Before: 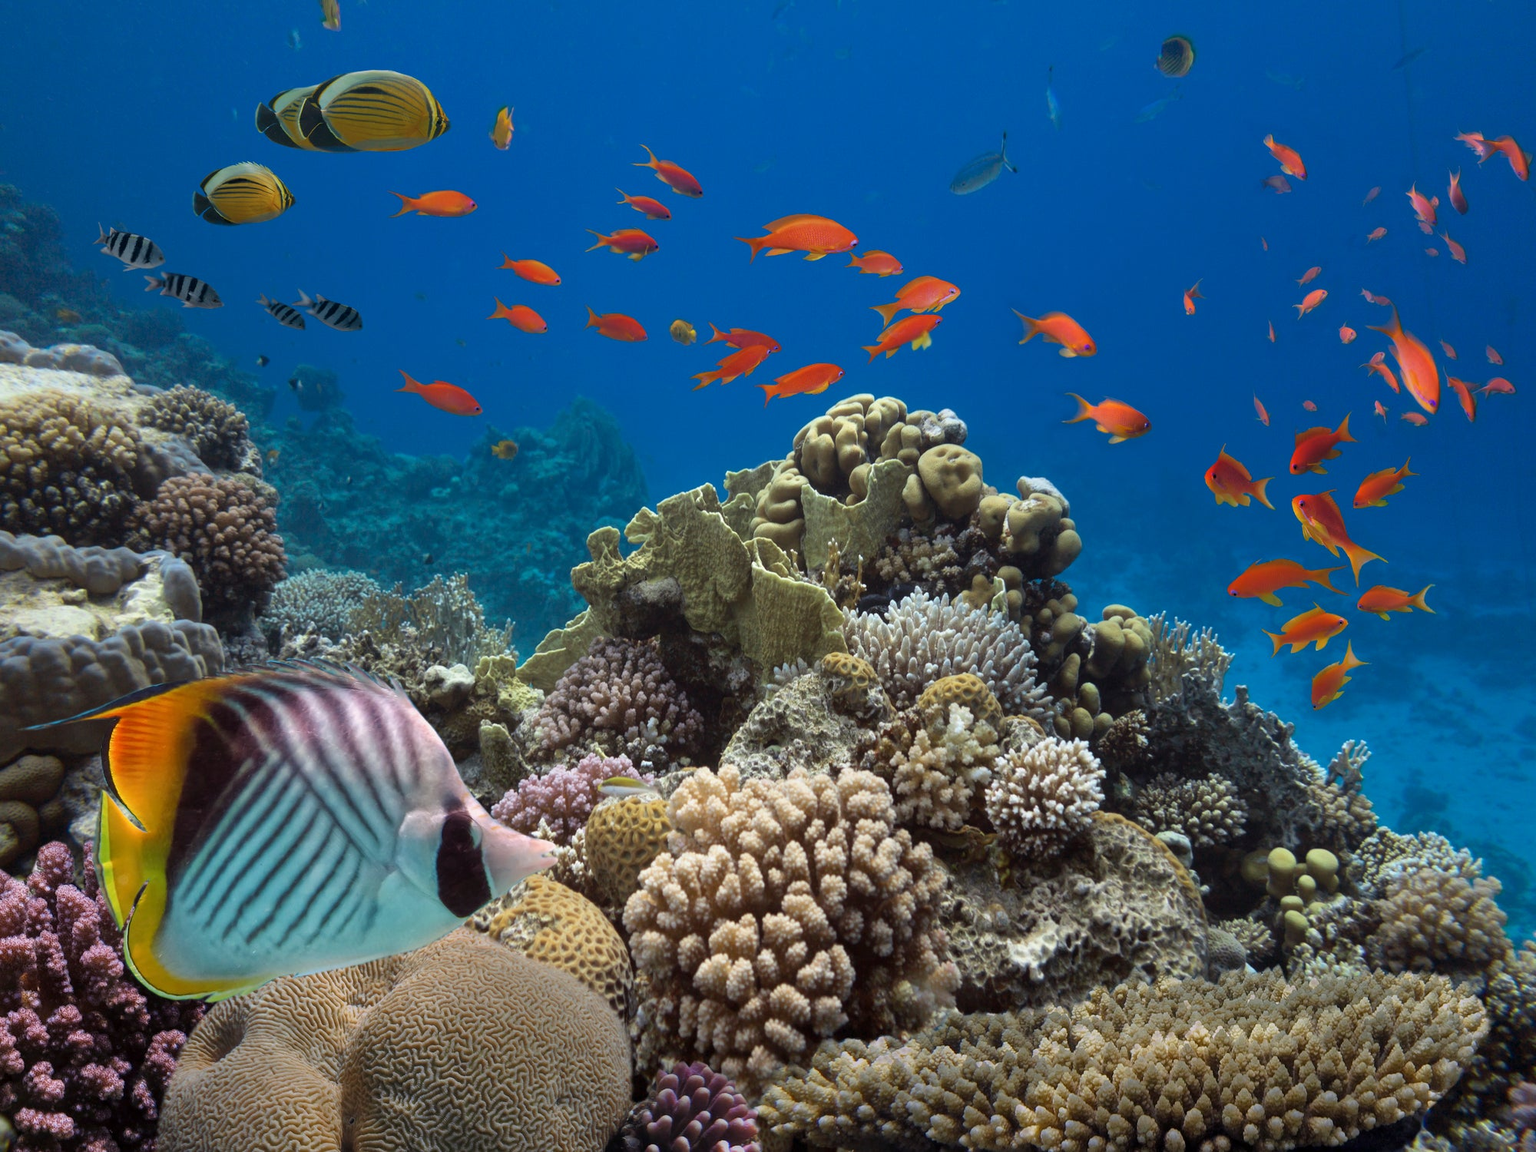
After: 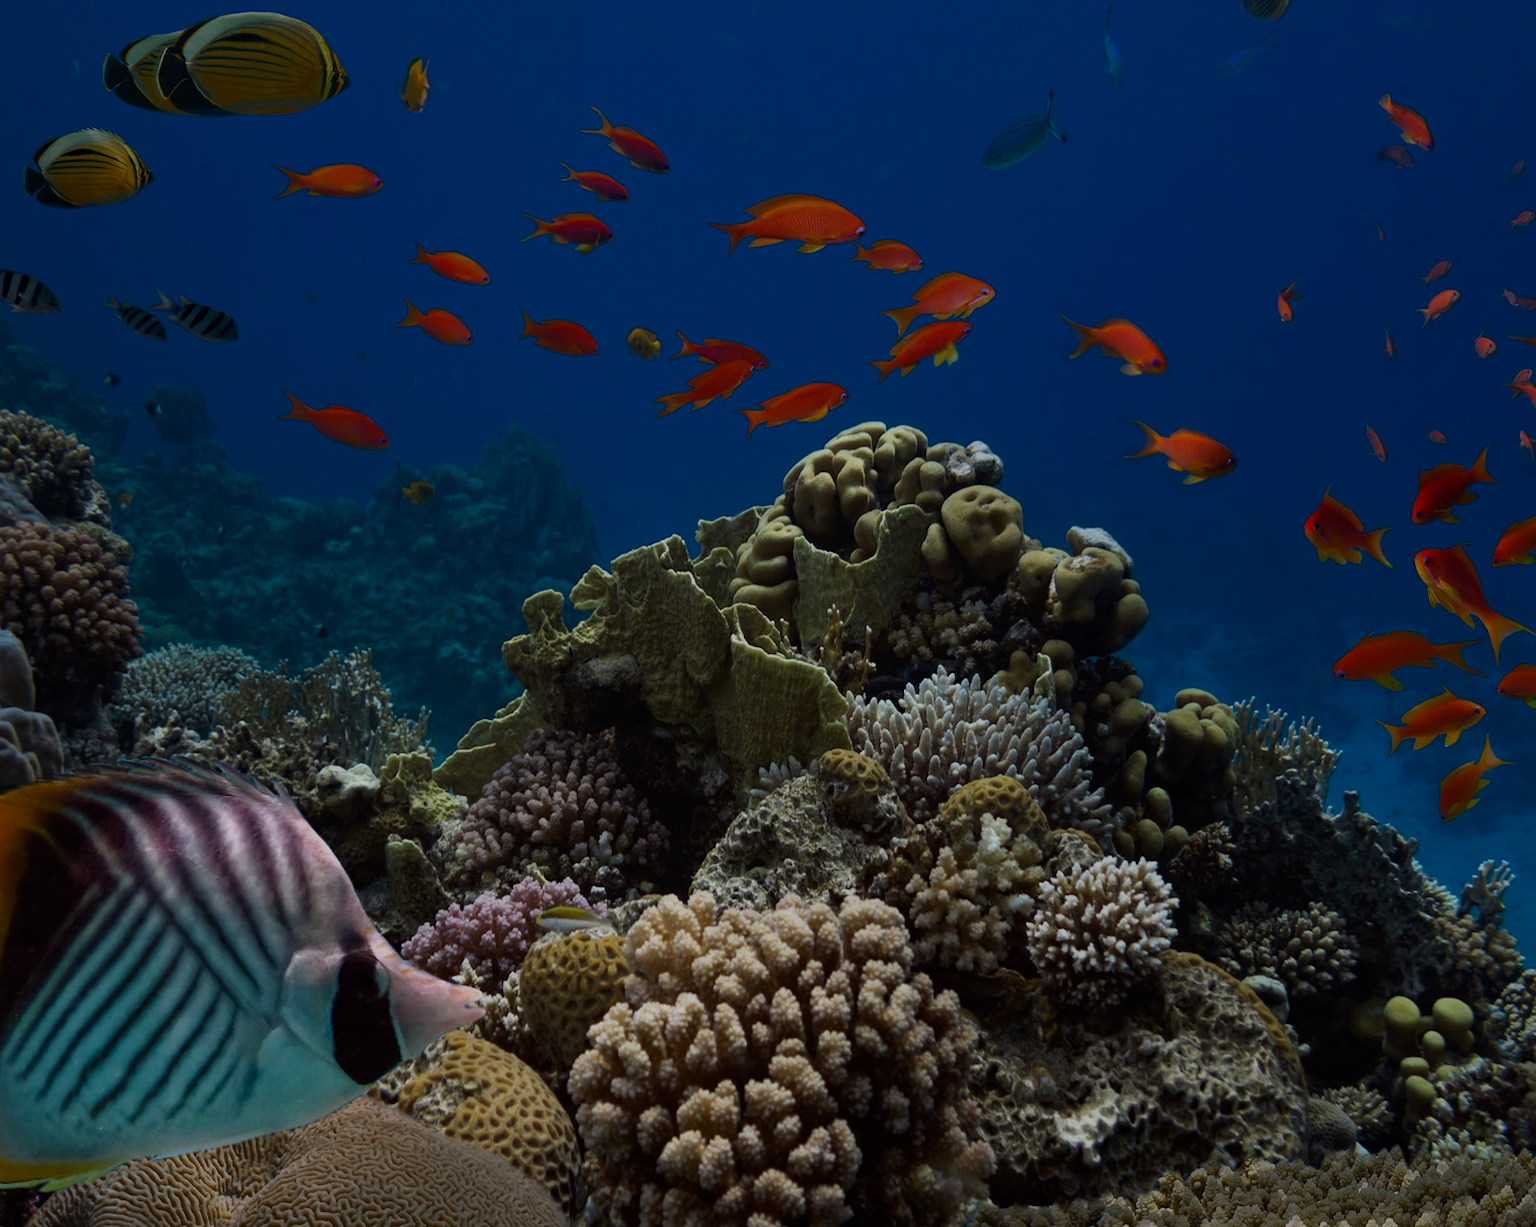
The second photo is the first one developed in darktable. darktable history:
crop: left 11.384%, top 5.298%, right 9.598%, bottom 10.492%
contrast brightness saturation: contrast 0.041, saturation 0.074
shadows and highlights: shadows -21.47, highlights 98.24, soften with gaussian
color zones: curves: ch0 [(0, 0.5) (0.143, 0.5) (0.286, 0.5) (0.429, 0.5) (0.62, 0.489) (0.714, 0.445) (0.844, 0.496) (1, 0.5)]; ch1 [(0, 0.5) (0.143, 0.5) (0.286, 0.5) (0.429, 0.5) (0.571, 0.5) (0.714, 0.523) (0.857, 0.5) (1, 0.5)]
tone equalizer: -8 EV -0.744 EV, -7 EV -0.666 EV, -6 EV -0.603 EV, -5 EV -0.4 EV, -3 EV 0.395 EV, -2 EV 0.6 EV, -1 EV 0.699 EV, +0 EV 0.759 EV, edges refinement/feathering 500, mask exposure compensation -1.57 EV, preserve details no
exposure: exposure -1.505 EV, compensate exposure bias true, compensate highlight preservation false
haze removal: compatibility mode true, adaptive false
